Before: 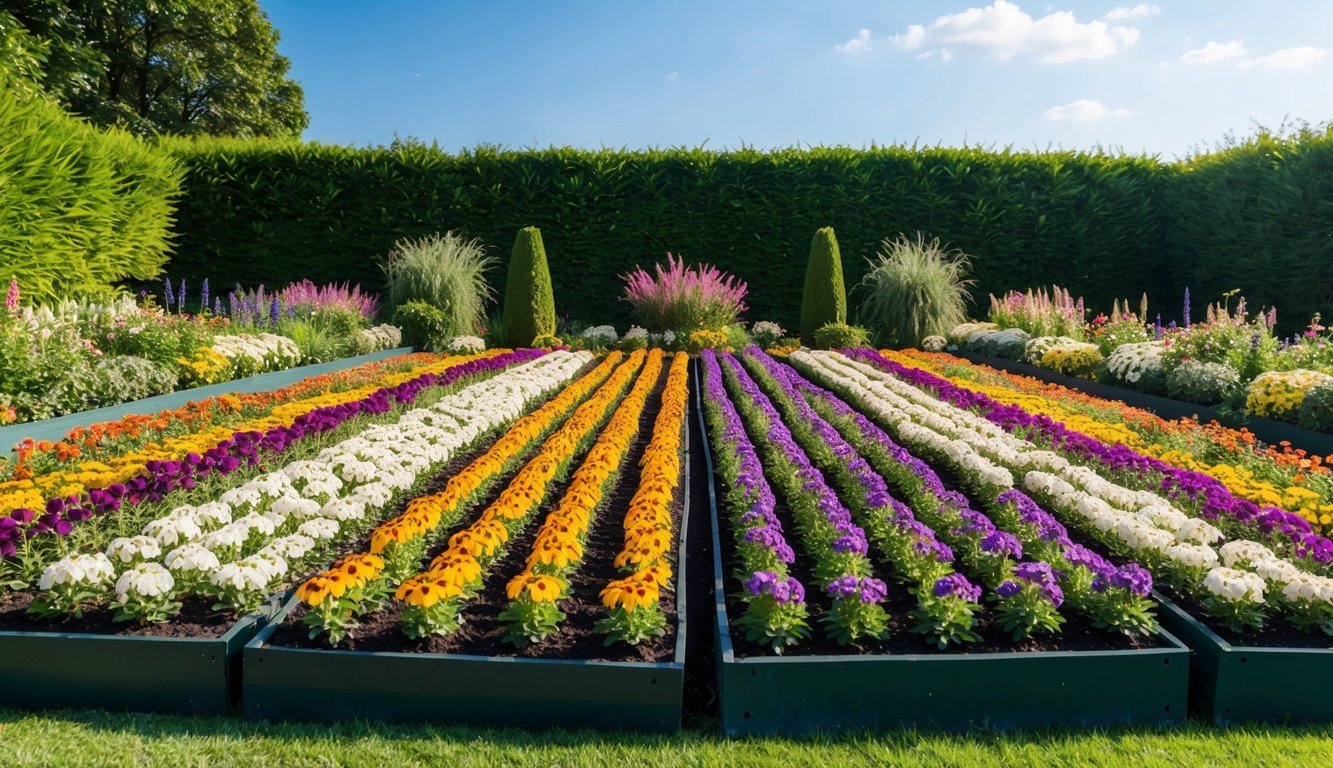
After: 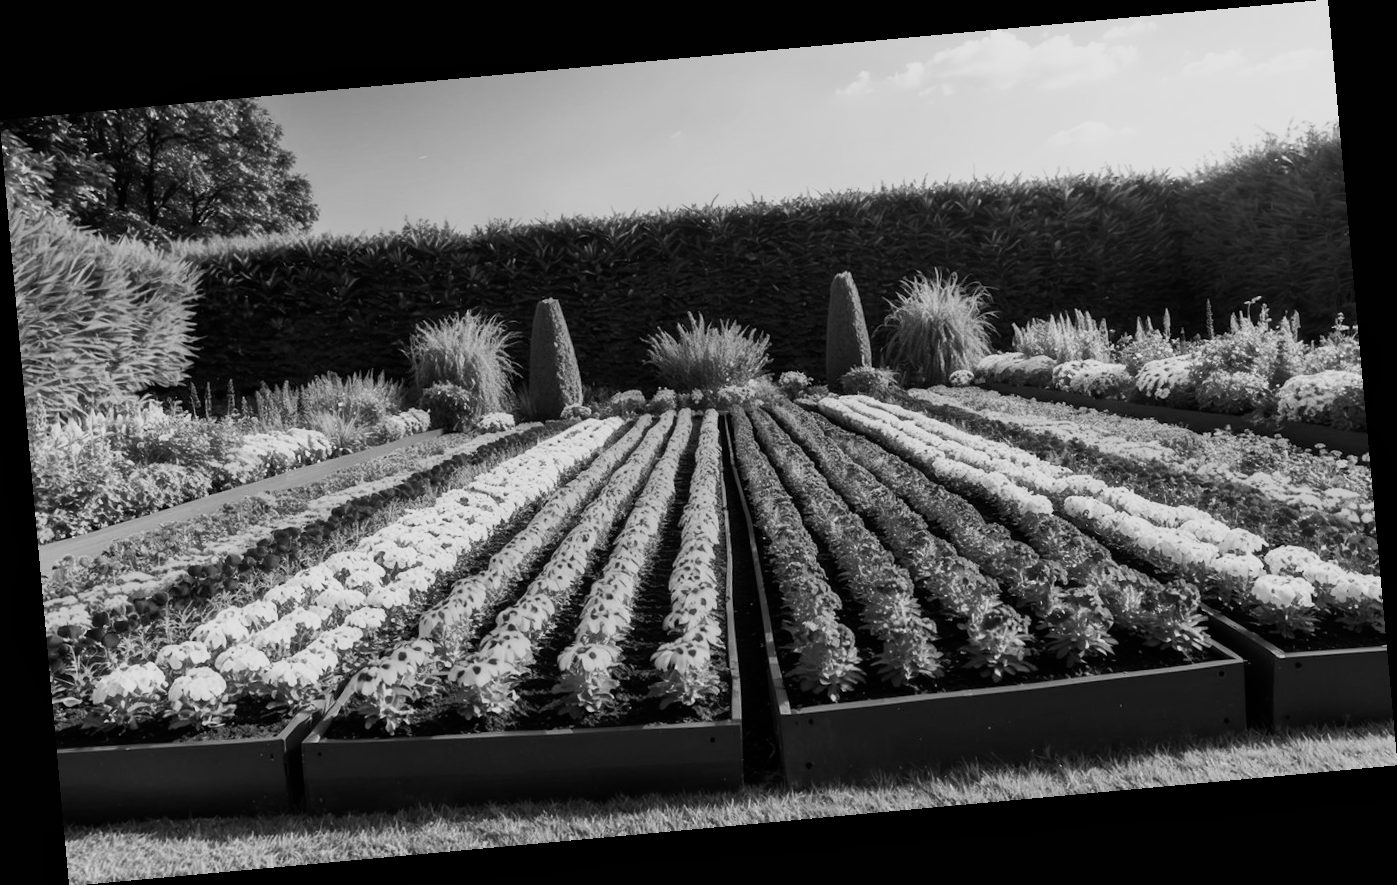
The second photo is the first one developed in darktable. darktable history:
rgb curve: curves: ch0 [(0, 0) (0.072, 0.166) (0.217, 0.293) (0.414, 0.42) (1, 1)], compensate middle gray true, preserve colors basic power
sigmoid: contrast 1.8, skew -0.2, preserve hue 0%, red attenuation 0.1, red rotation 0.035, green attenuation 0.1, green rotation -0.017, blue attenuation 0.15, blue rotation -0.052, base primaries Rec2020
monochrome: on, module defaults
rotate and perspective: rotation -5.2°, automatic cropping off
